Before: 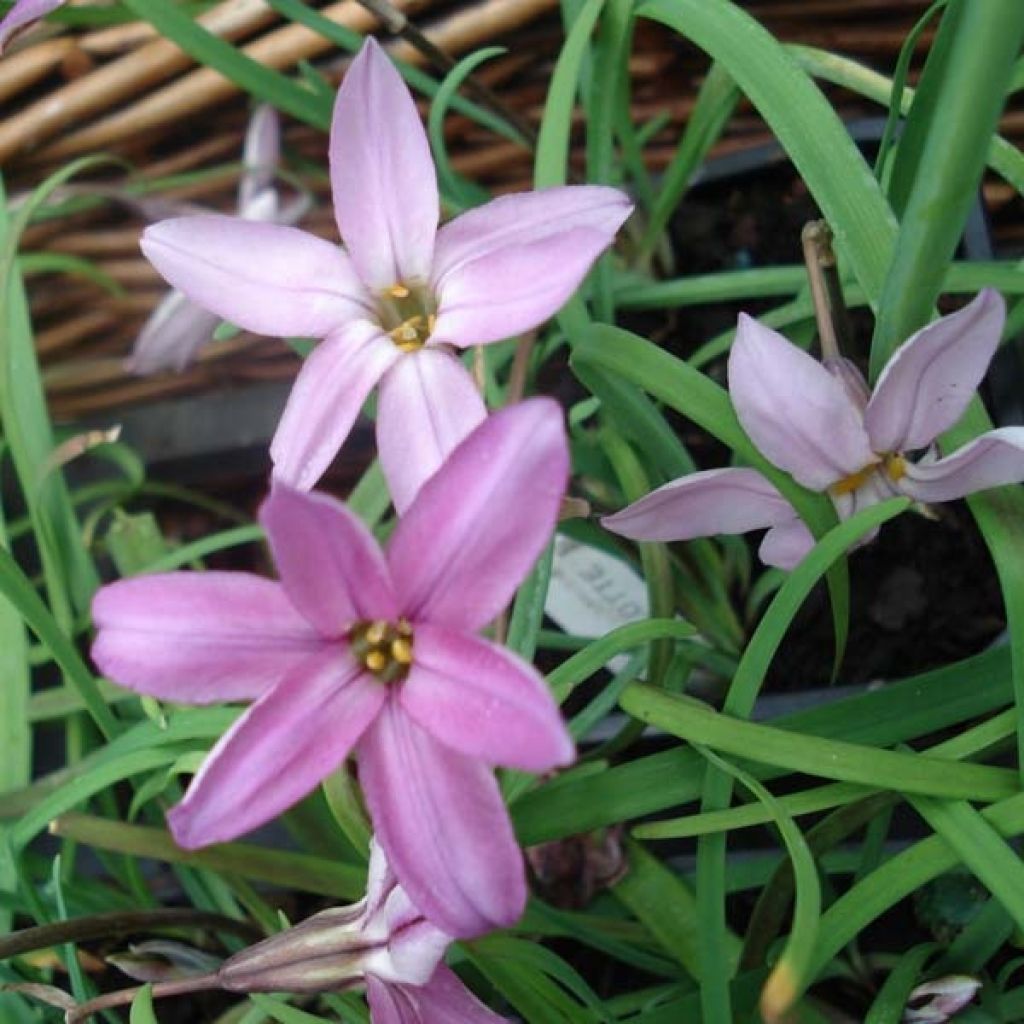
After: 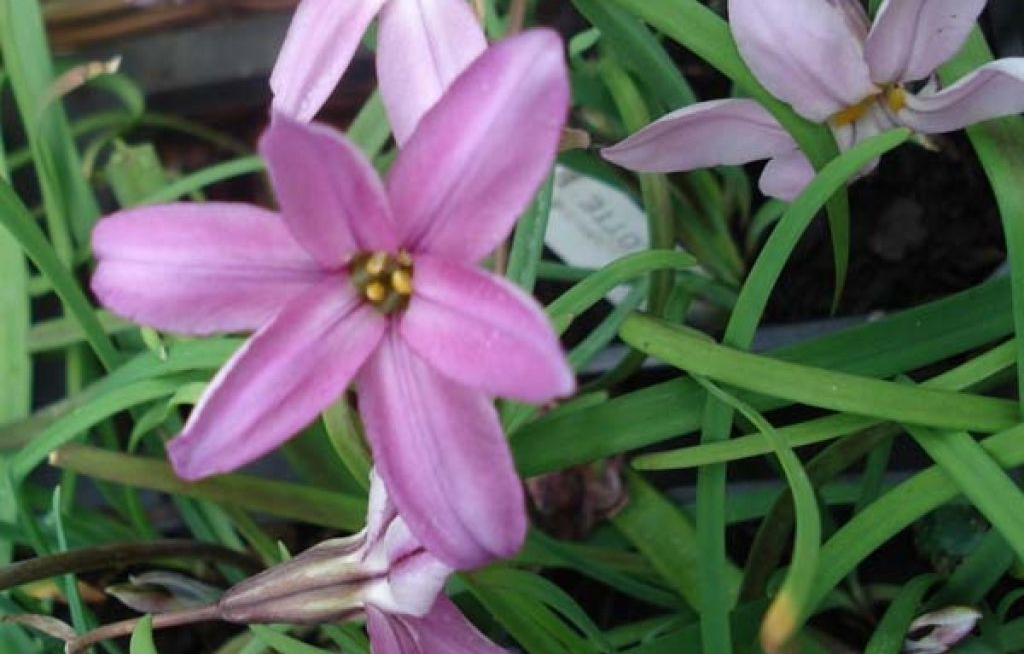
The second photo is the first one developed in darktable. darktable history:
crop and rotate: top 36.118%
